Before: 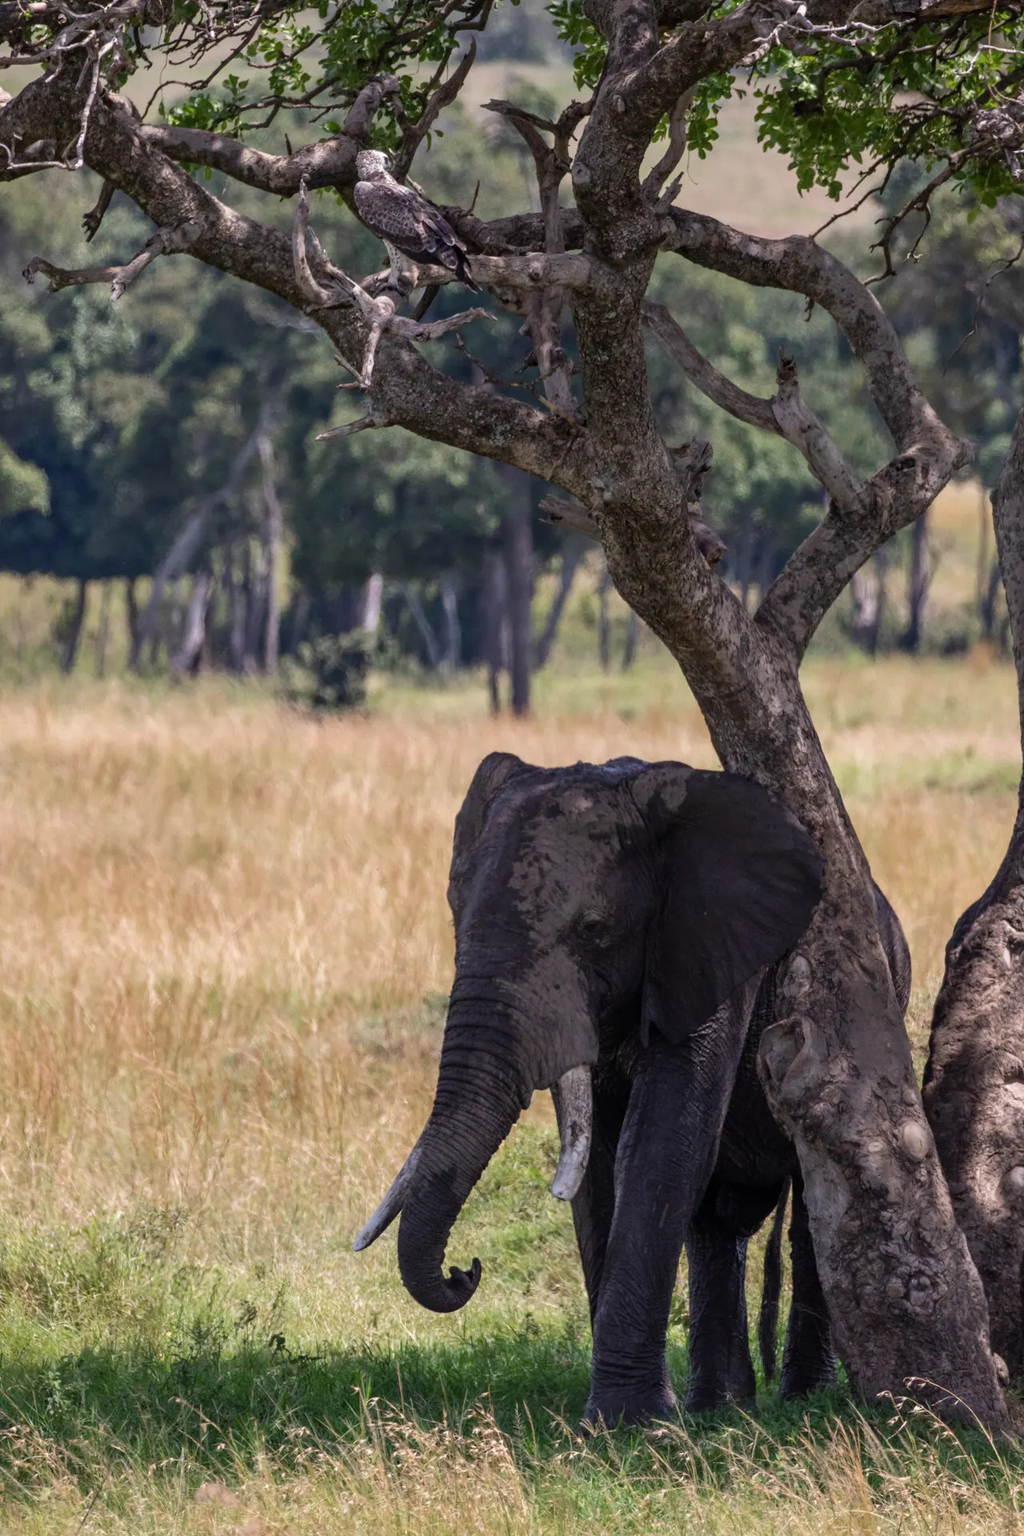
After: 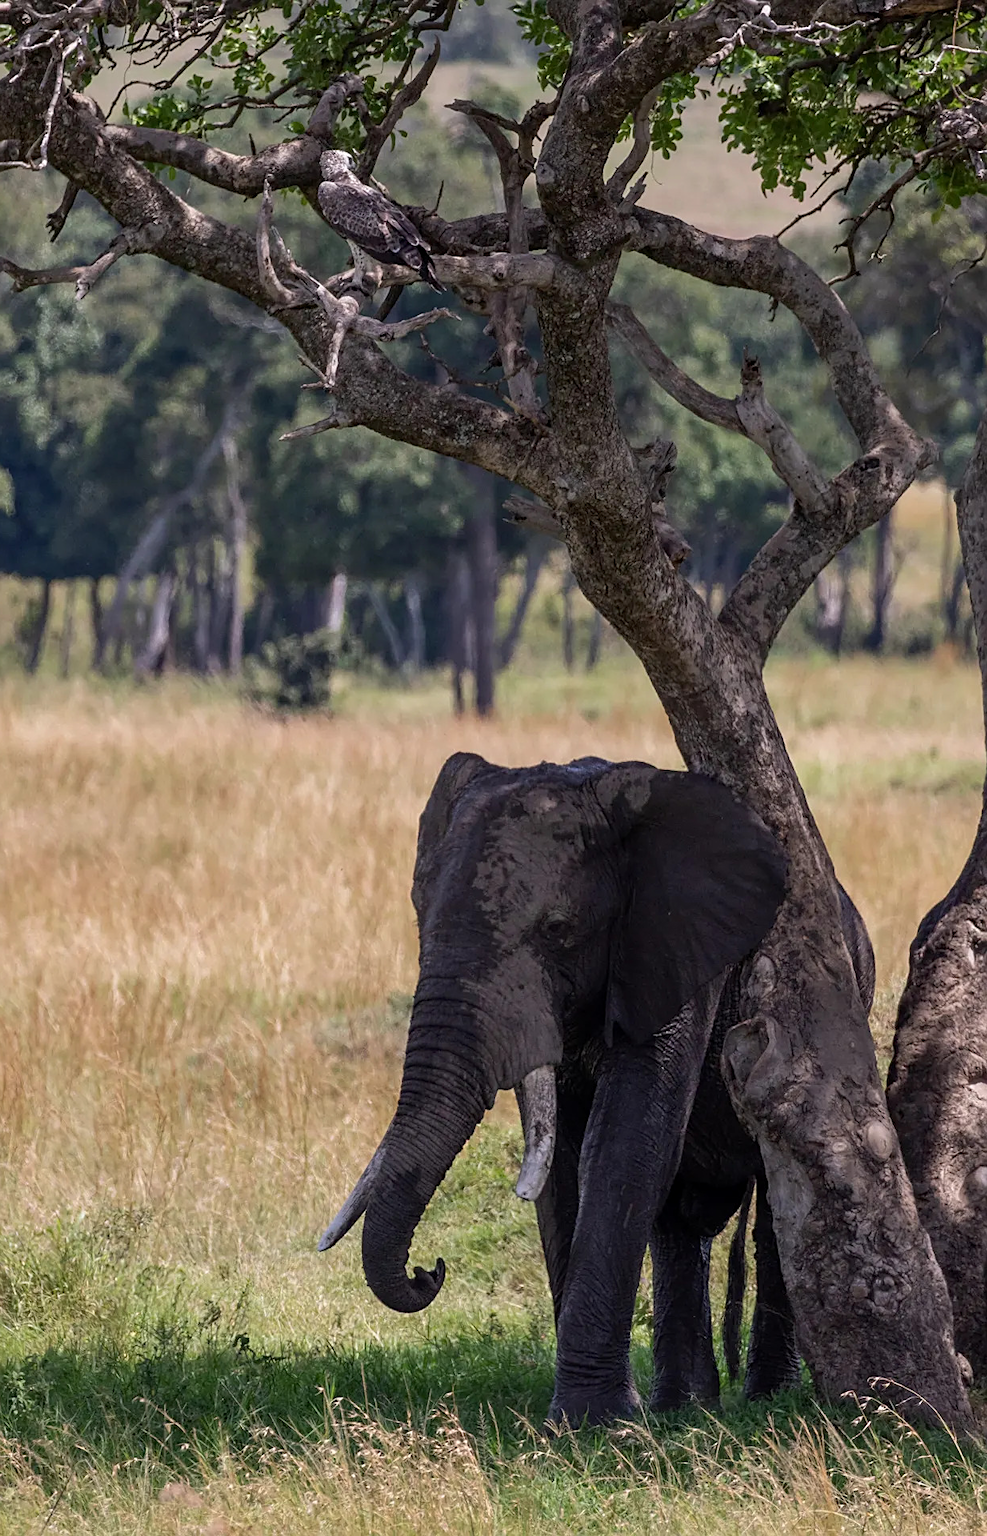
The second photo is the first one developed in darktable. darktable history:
sharpen: amount 0.494
crop and rotate: left 3.527%
exposure: black level correction 0.001, exposure -0.123 EV, compensate exposure bias true, compensate highlight preservation false
